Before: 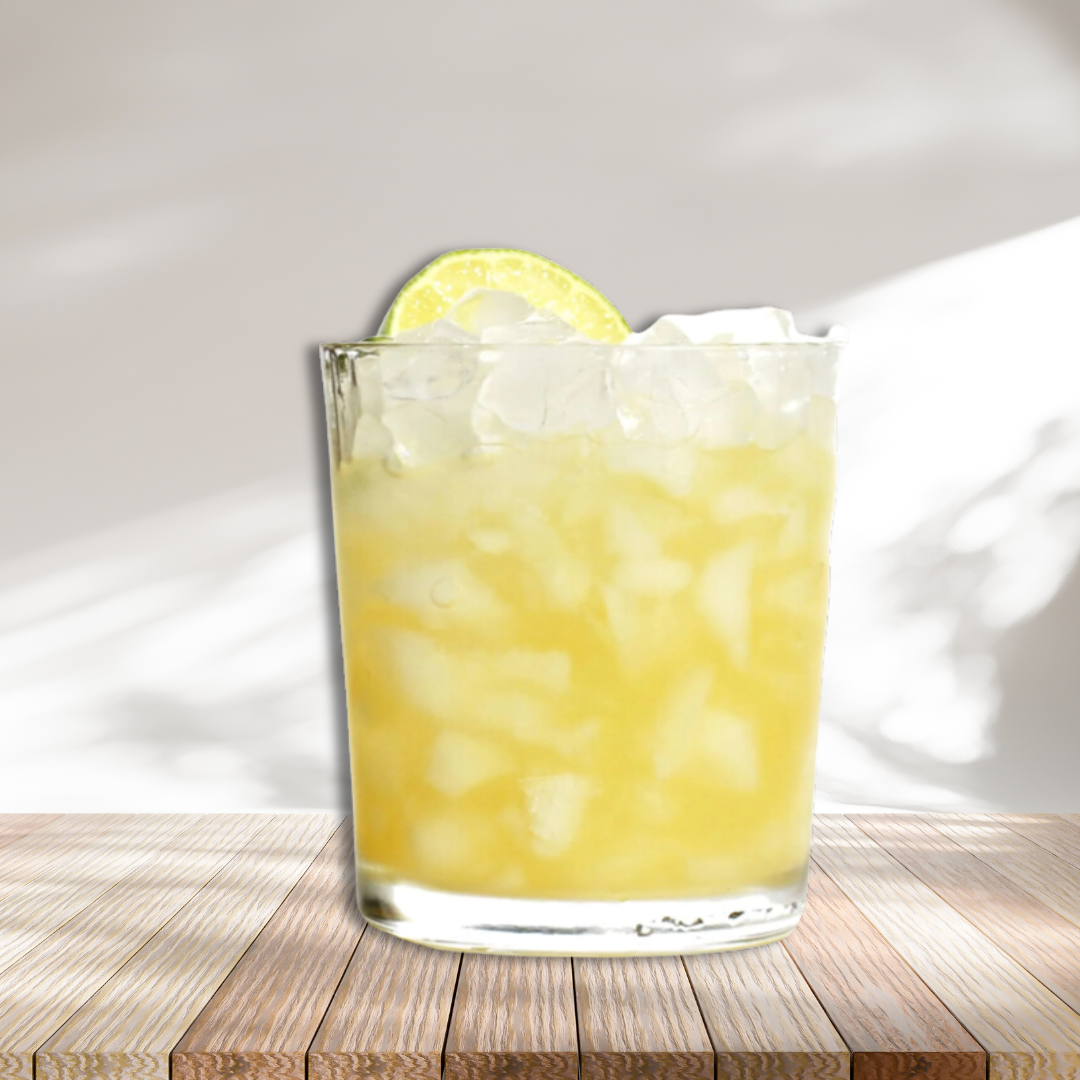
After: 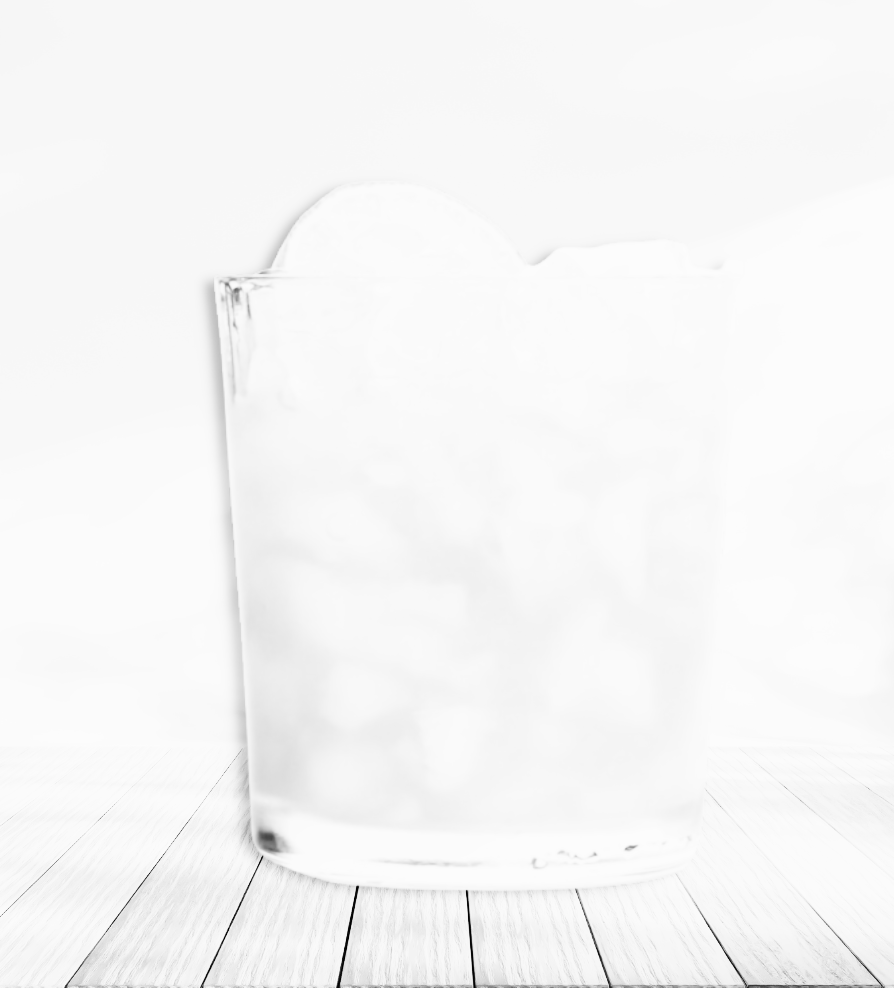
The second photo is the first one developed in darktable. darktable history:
monochrome: a -4.13, b 5.16, size 1
crop: left 9.807%, top 6.259%, right 7.334%, bottom 2.177%
exposure: black level correction 0, exposure 1.675 EV, compensate exposure bias true, compensate highlight preservation false
sigmoid: contrast 1.8
